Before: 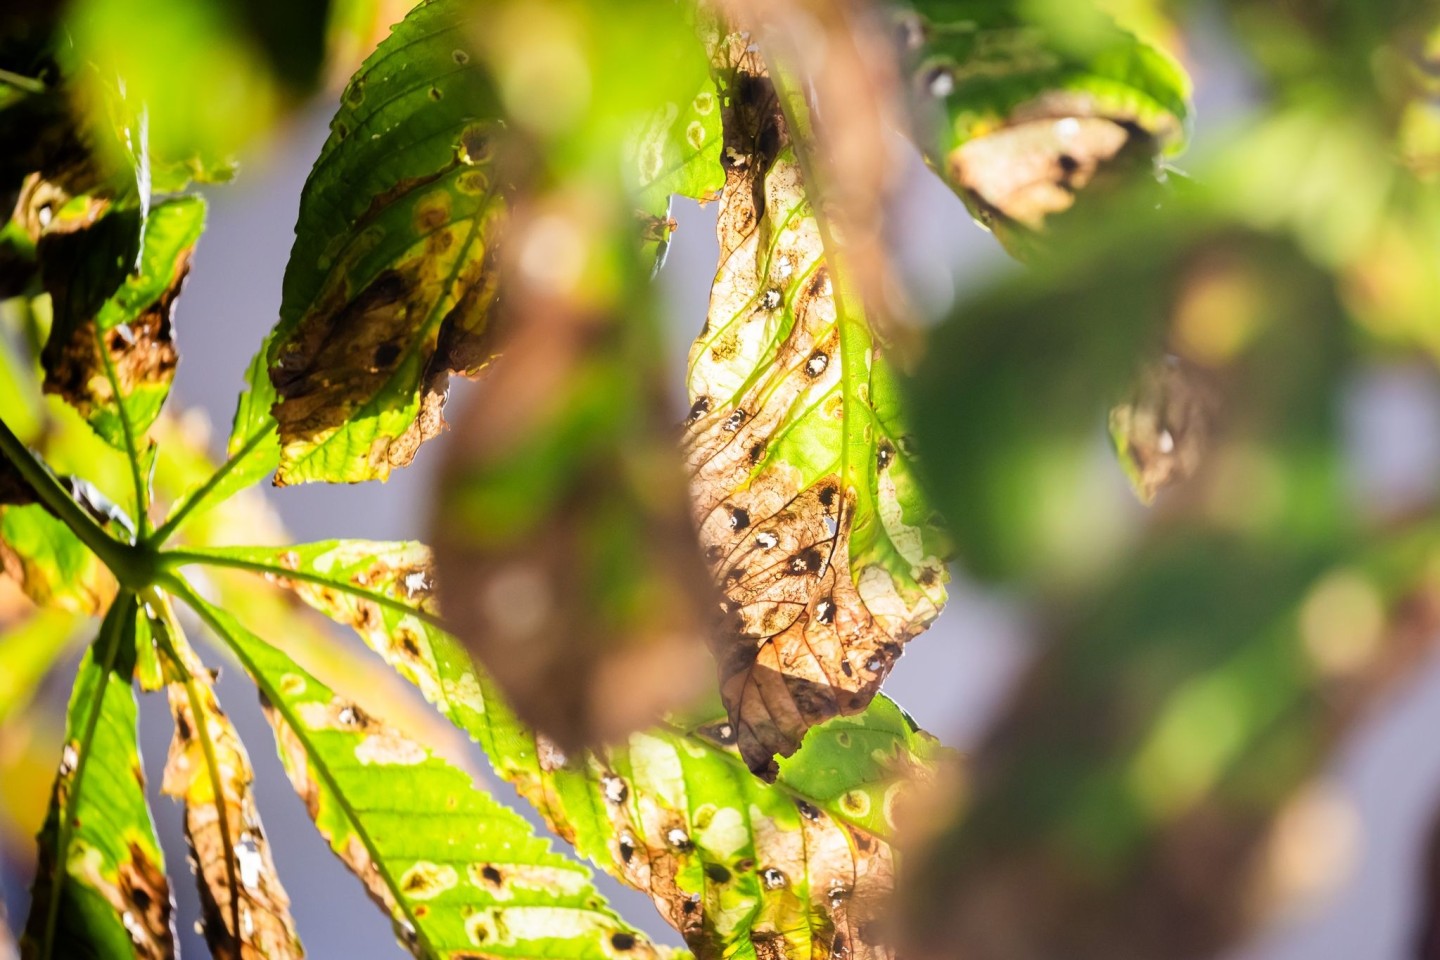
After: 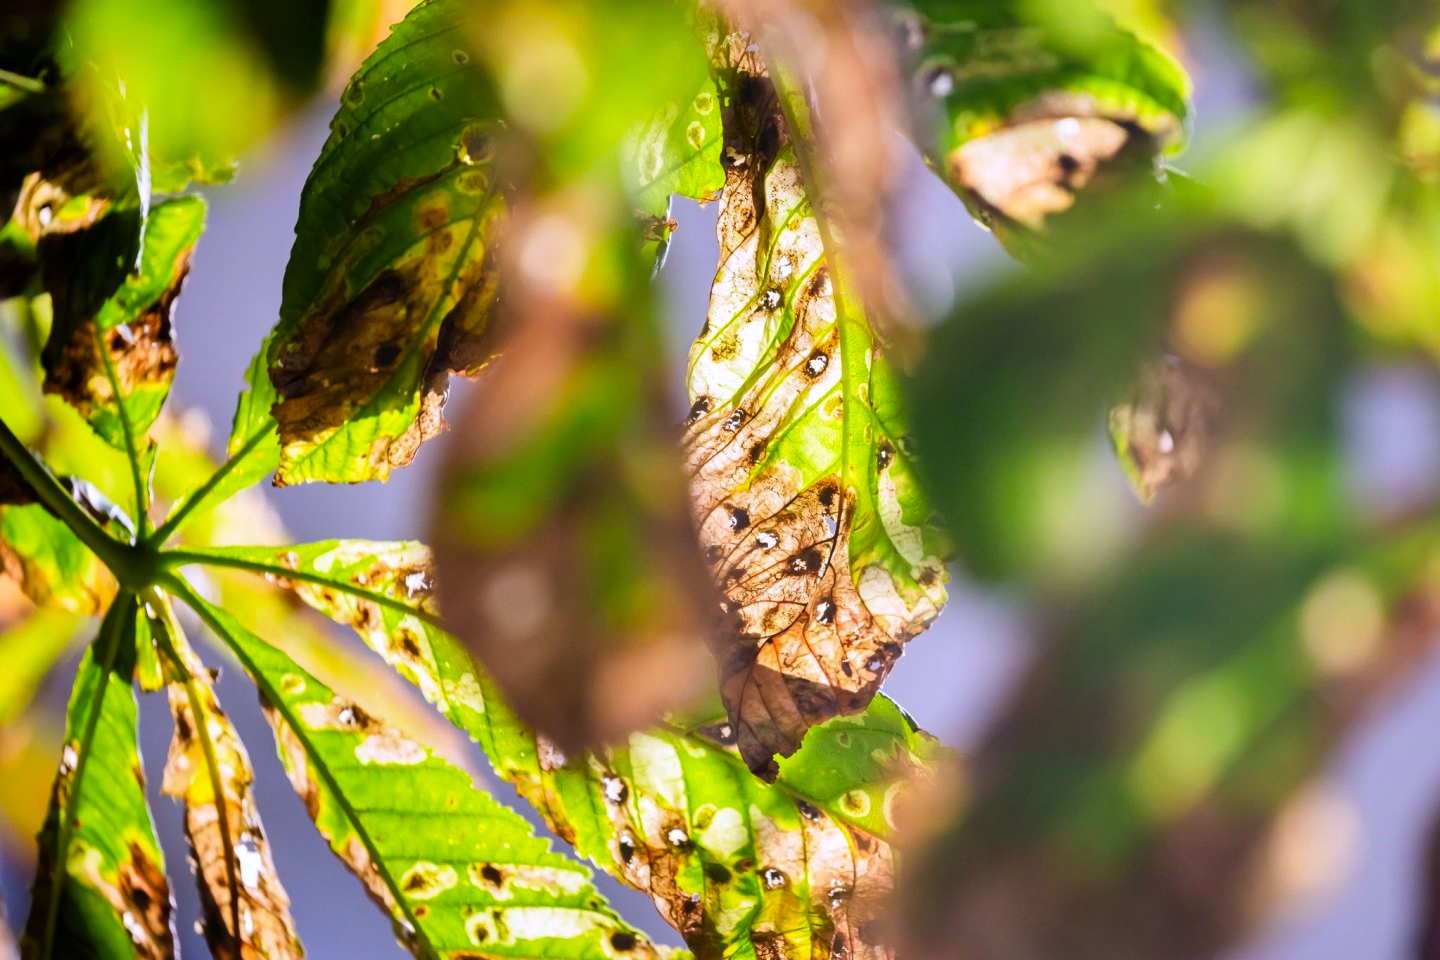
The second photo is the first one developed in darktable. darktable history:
contrast brightness saturation: saturation 0.13
shadows and highlights: shadows 45.15, highlights -65.93, soften with gaussian
white balance: blue 1.104
